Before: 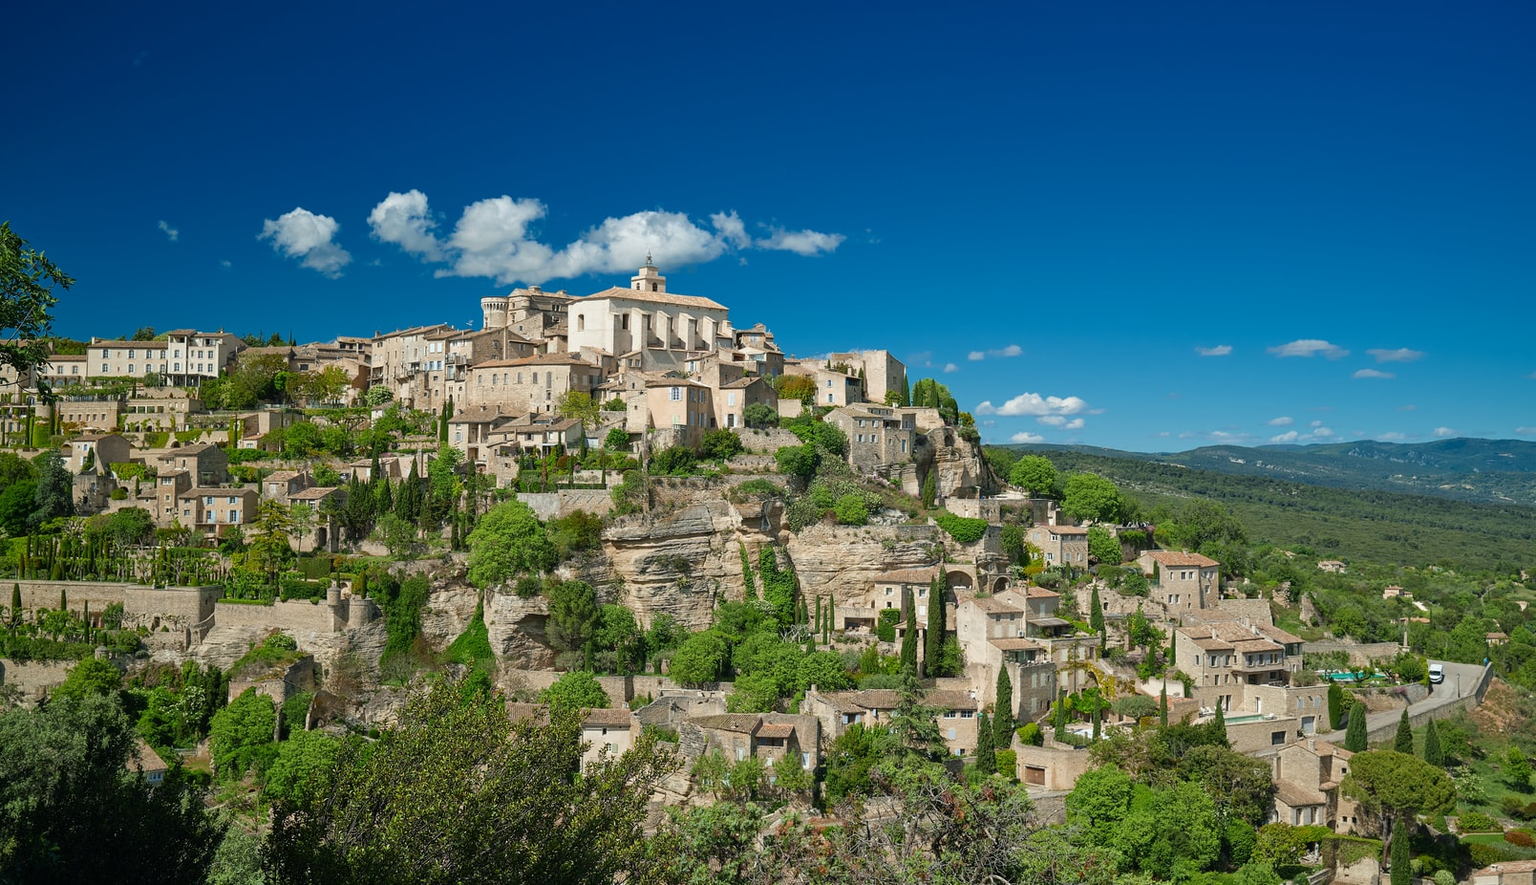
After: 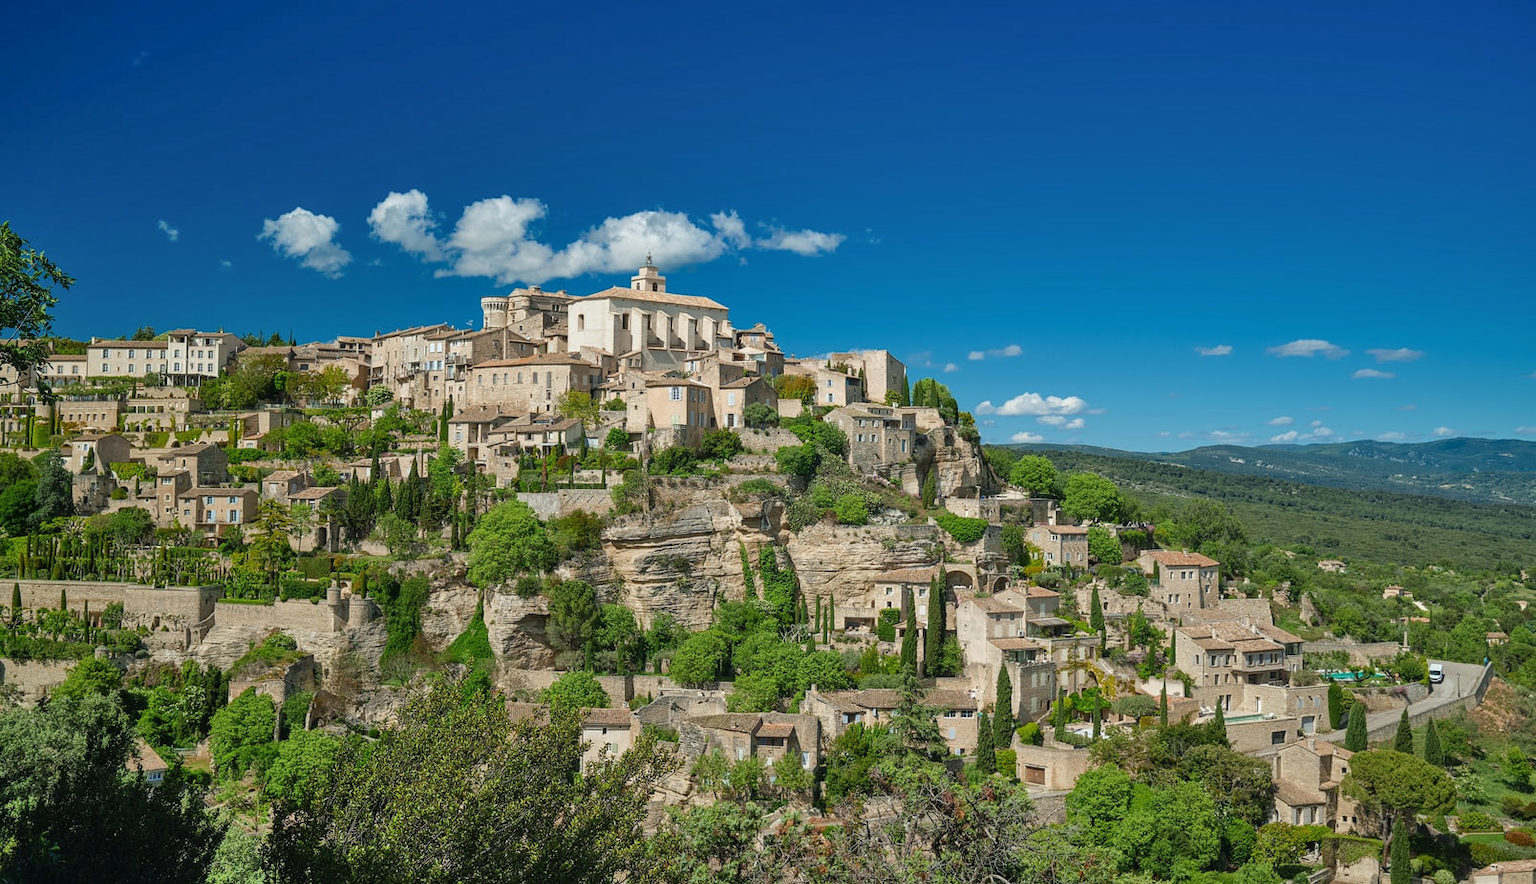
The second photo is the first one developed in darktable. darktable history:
shadows and highlights: low approximation 0.01, soften with gaussian
local contrast: detail 109%
